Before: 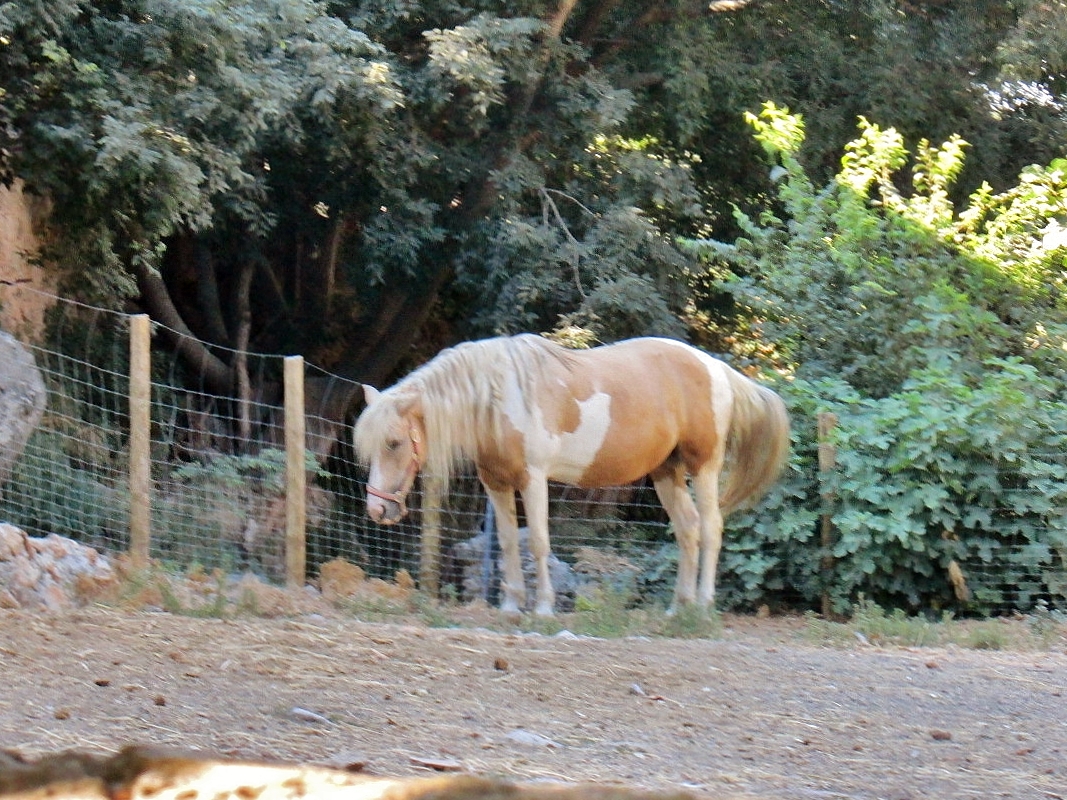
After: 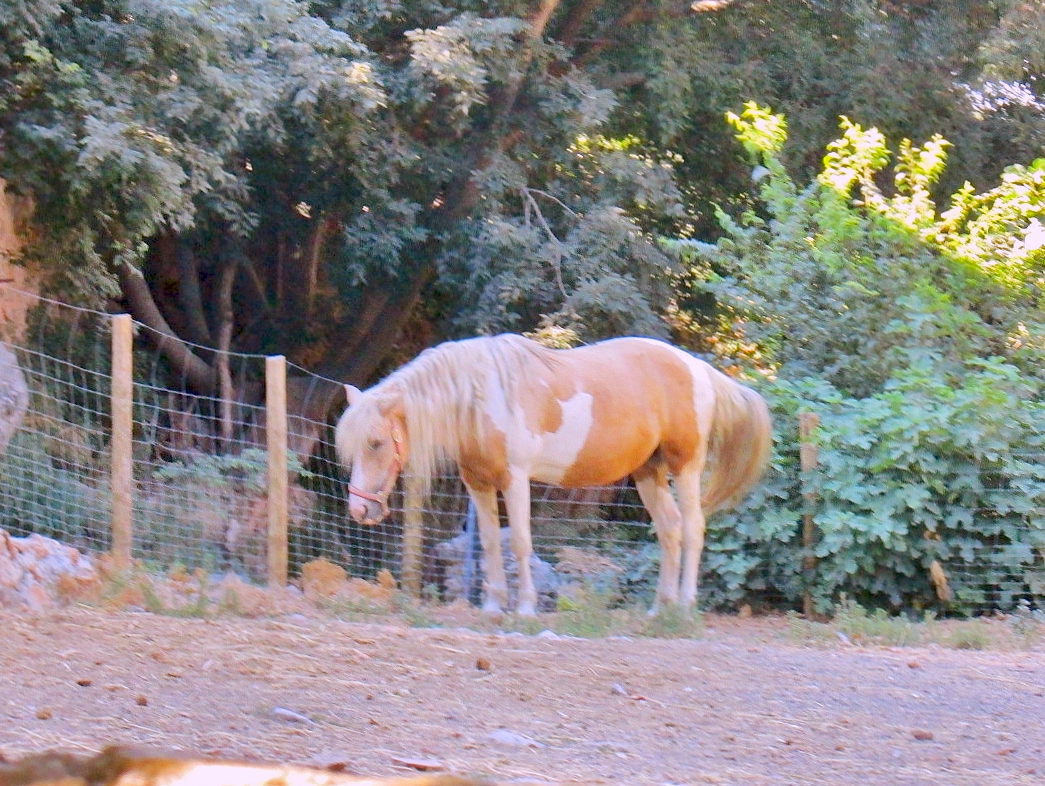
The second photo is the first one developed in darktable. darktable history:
color calibration: output R [1.063, -0.012, -0.003, 0], output B [-0.079, 0.047, 1, 0], x 0.372, y 0.386, temperature 4285.36 K
crop: left 1.736%, right 0.277%, bottom 1.733%
exposure: exposure 0.78 EV, compensate highlight preservation false
color balance rgb: shadows lift › chroma 1.04%, shadows lift › hue 31.83°, perceptual saturation grading › global saturation 19.807%, contrast -29.538%
